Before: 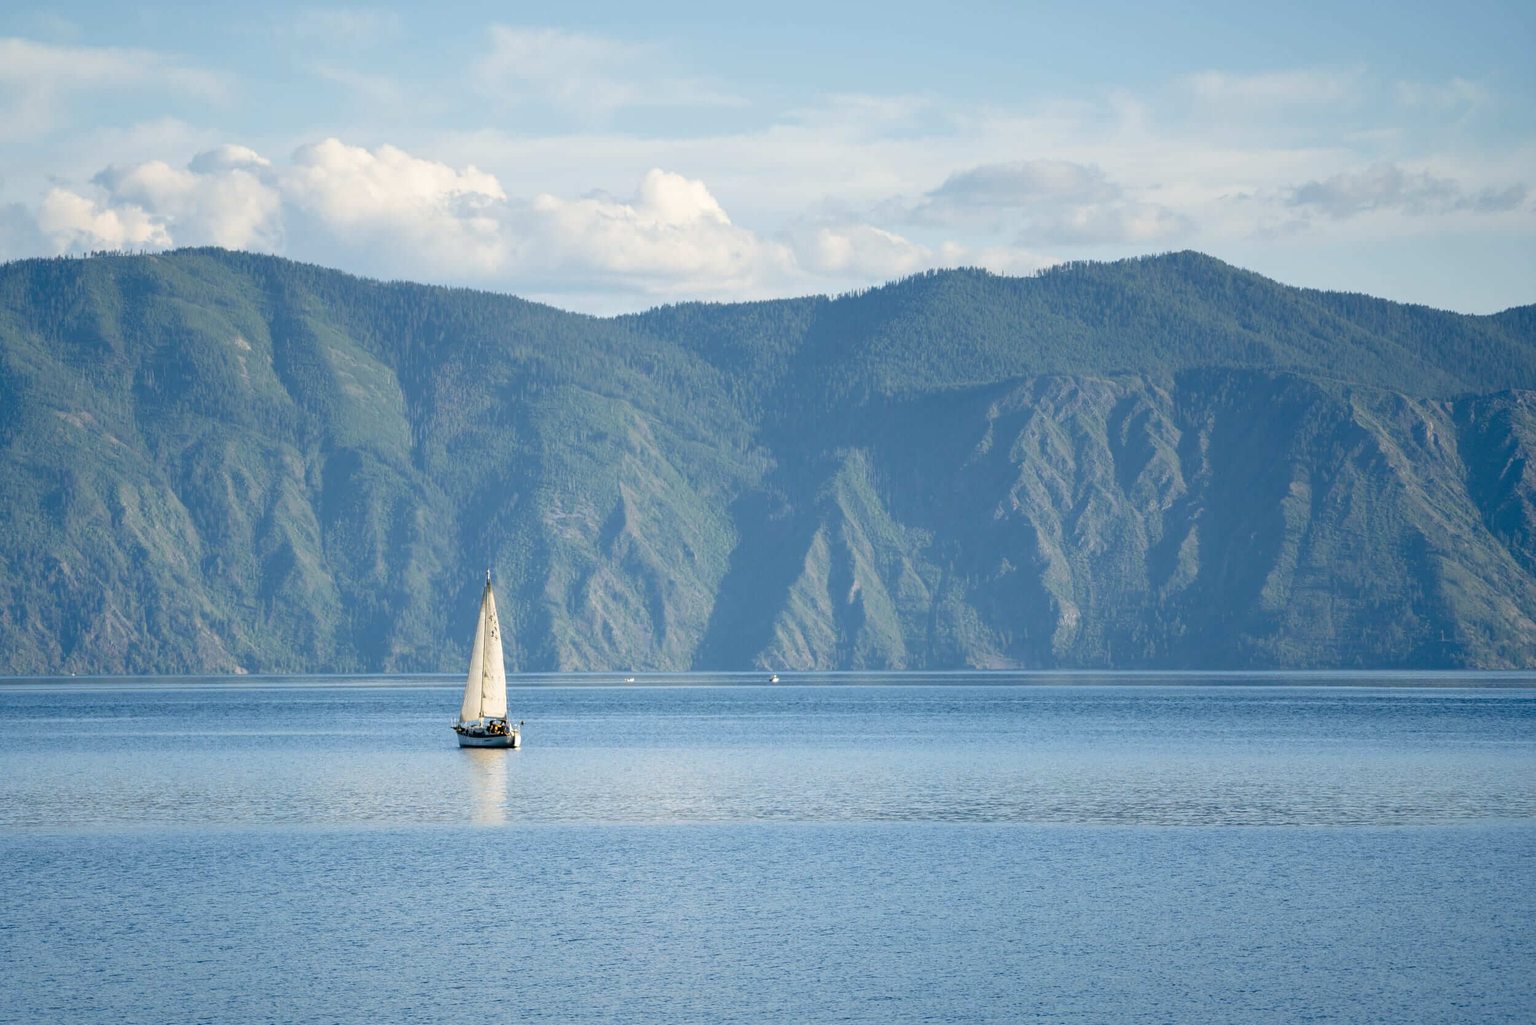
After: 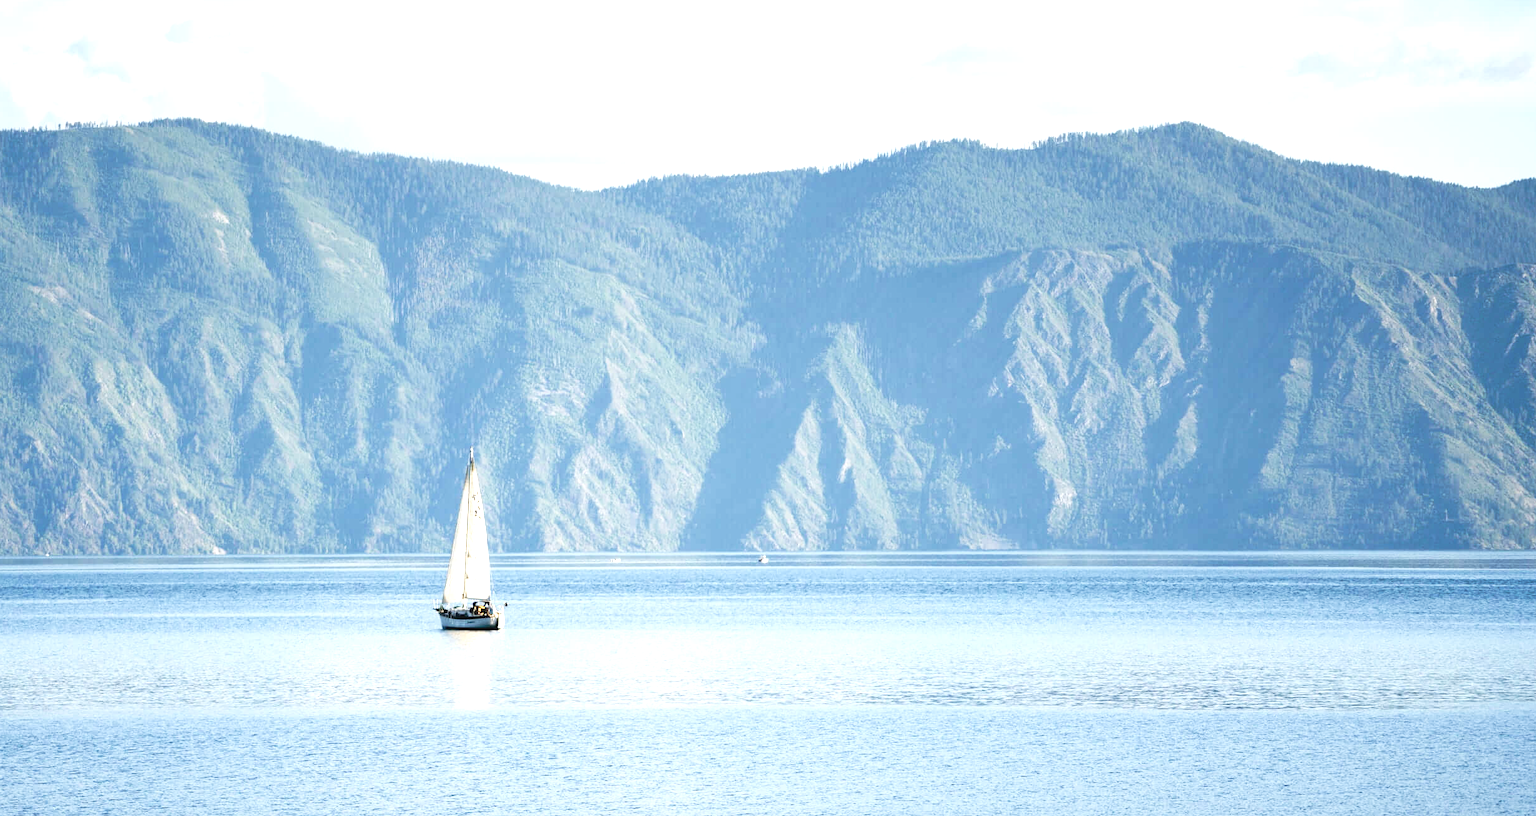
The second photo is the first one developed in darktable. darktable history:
contrast brightness saturation: saturation -0.163
tone curve: curves: ch0 [(0, 0) (0.003, 0.049) (0.011, 0.051) (0.025, 0.055) (0.044, 0.065) (0.069, 0.081) (0.1, 0.11) (0.136, 0.15) (0.177, 0.195) (0.224, 0.242) (0.277, 0.308) (0.335, 0.375) (0.399, 0.436) (0.468, 0.5) (0.543, 0.574) (0.623, 0.665) (0.709, 0.761) (0.801, 0.851) (0.898, 0.933) (1, 1)], preserve colors none
tone equalizer: edges refinement/feathering 500, mask exposure compensation -1.57 EV, preserve details no
crop and rotate: left 1.817%, top 12.83%, right 0.266%, bottom 9.223%
exposure: black level correction 0, exposure 1.101 EV, compensate highlight preservation false
